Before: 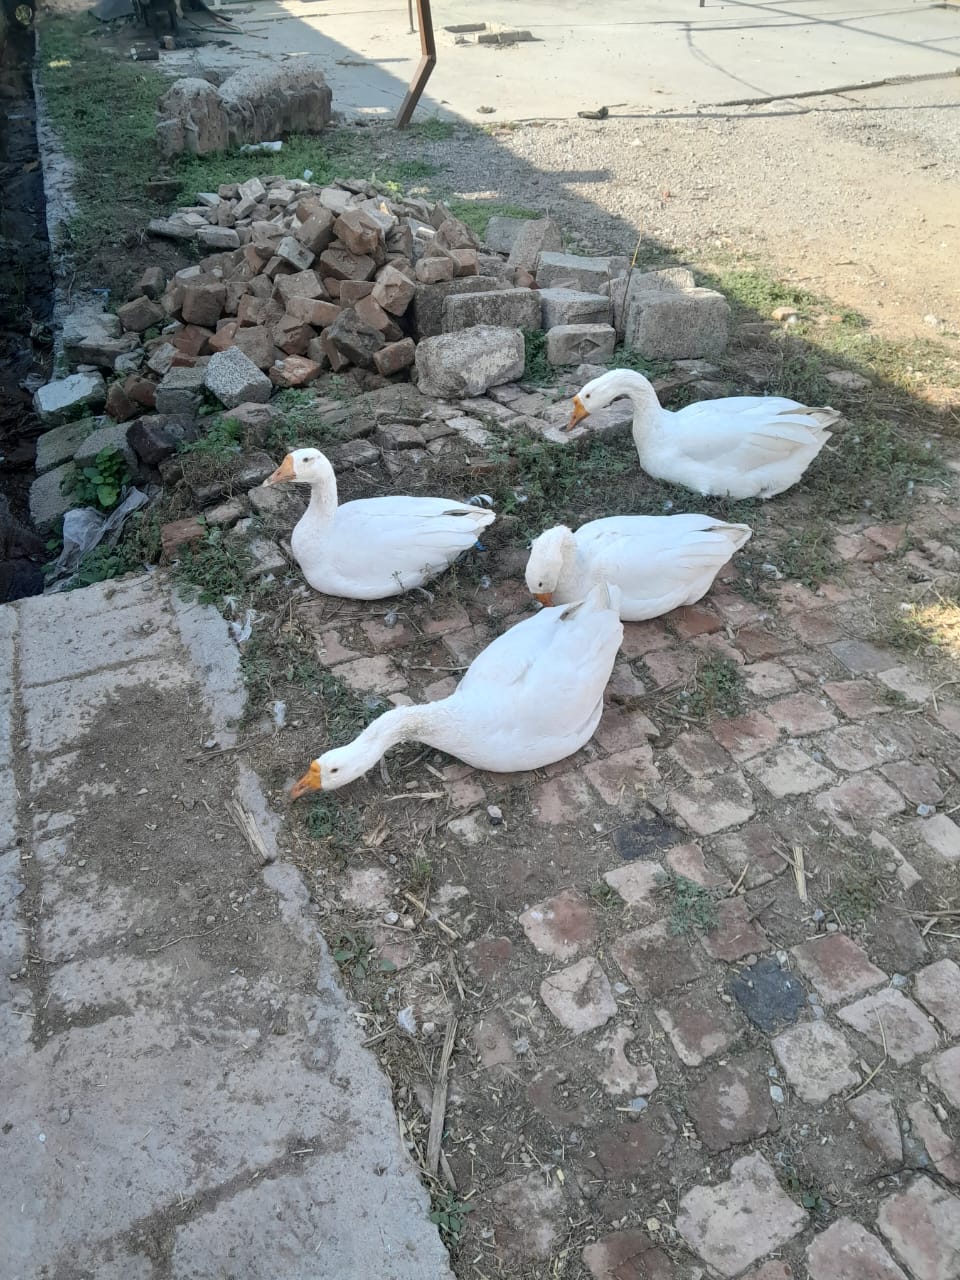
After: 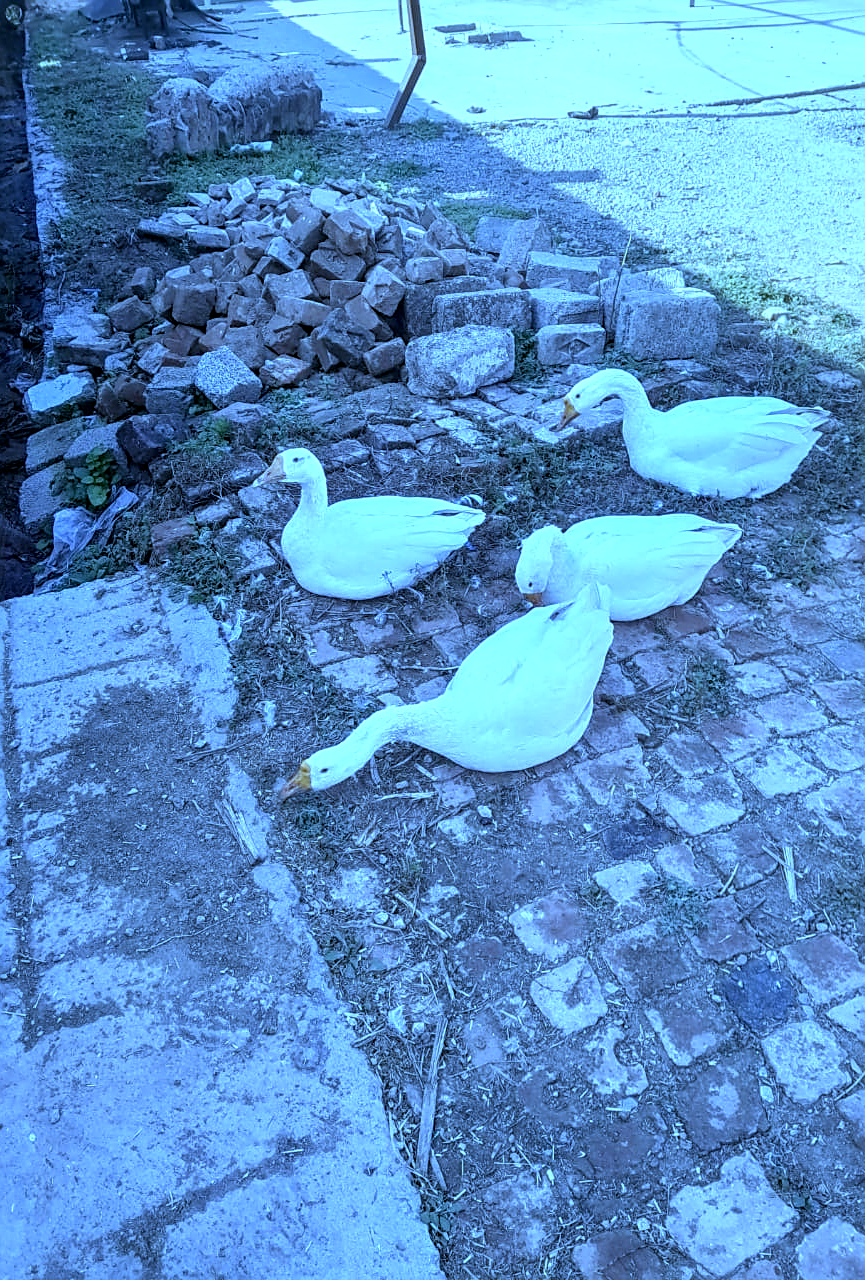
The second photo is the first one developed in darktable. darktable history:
sharpen: on, module defaults
white balance: red 0.766, blue 1.537
color balance: mode lift, gamma, gain (sRGB), lift [0.997, 0.979, 1.021, 1.011], gamma [1, 1.084, 0.916, 0.998], gain [1, 0.87, 1.13, 1.101], contrast 4.55%, contrast fulcrum 38.24%, output saturation 104.09%
local contrast: on, module defaults
crop and rotate: left 1.088%, right 8.807%
